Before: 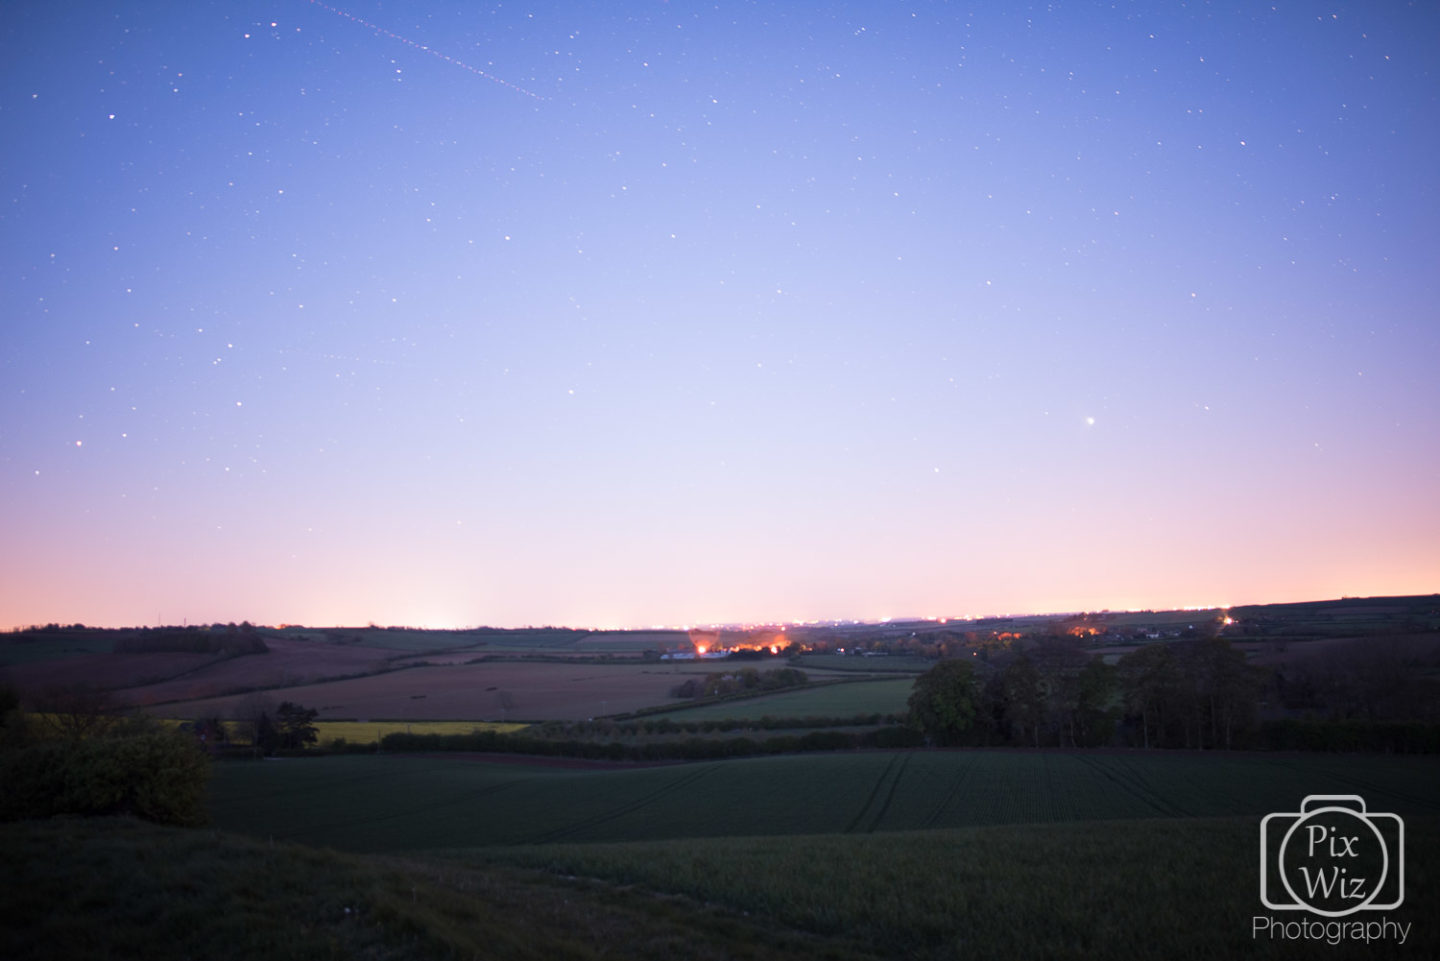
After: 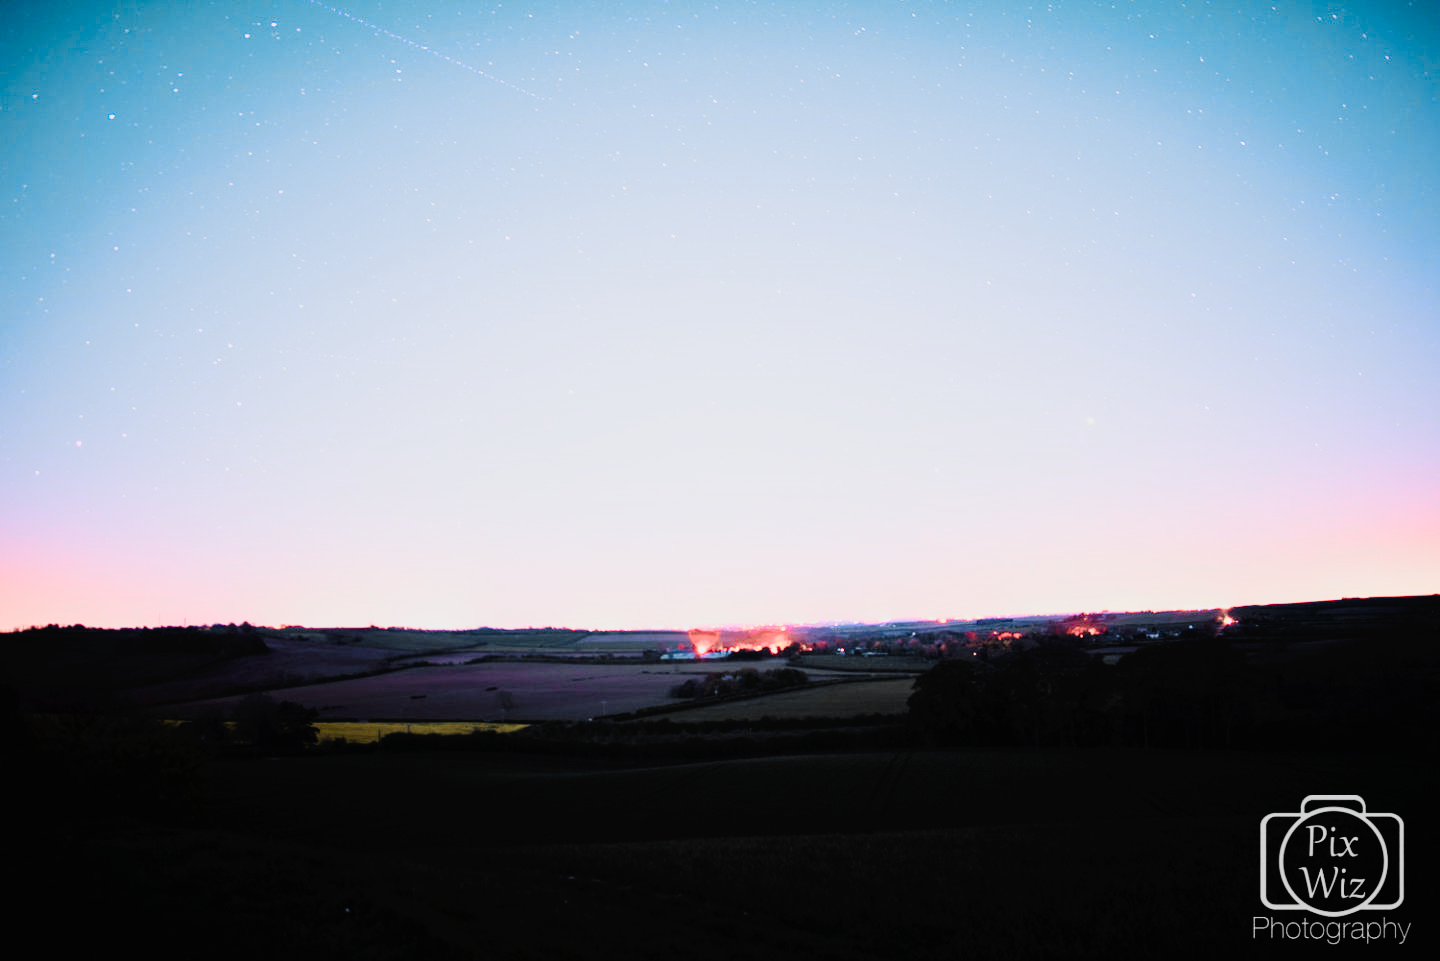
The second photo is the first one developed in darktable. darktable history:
tone equalizer: on, module defaults
tone curve: curves: ch0 [(0, 0) (0.003, 0.016) (0.011, 0.019) (0.025, 0.023) (0.044, 0.029) (0.069, 0.042) (0.1, 0.068) (0.136, 0.101) (0.177, 0.143) (0.224, 0.21) (0.277, 0.289) (0.335, 0.379) (0.399, 0.476) (0.468, 0.569) (0.543, 0.654) (0.623, 0.75) (0.709, 0.822) (0.801, 0.893) (0.898, 0.946) (1, 1)], preserve colors none
color zones: curves: ch0 [(0.257, 0.558) (0.75, 0.565)]; ch1 [(0.004, 0.857) (0.14, 0.416) (0.257, 0.695) (0.442, 0.032) (0.736, 0.266) (0.891, 0.741)]; ch2 [(0, 0.623) (0.112, 0.436) (0.271, 0.474) (0.516, 0.64) (0.743, 0.286)]
filmic rgb: black relative exposure -5 EV, hardness 2.88, contrast 1.2, highlights saturation mix -30%
